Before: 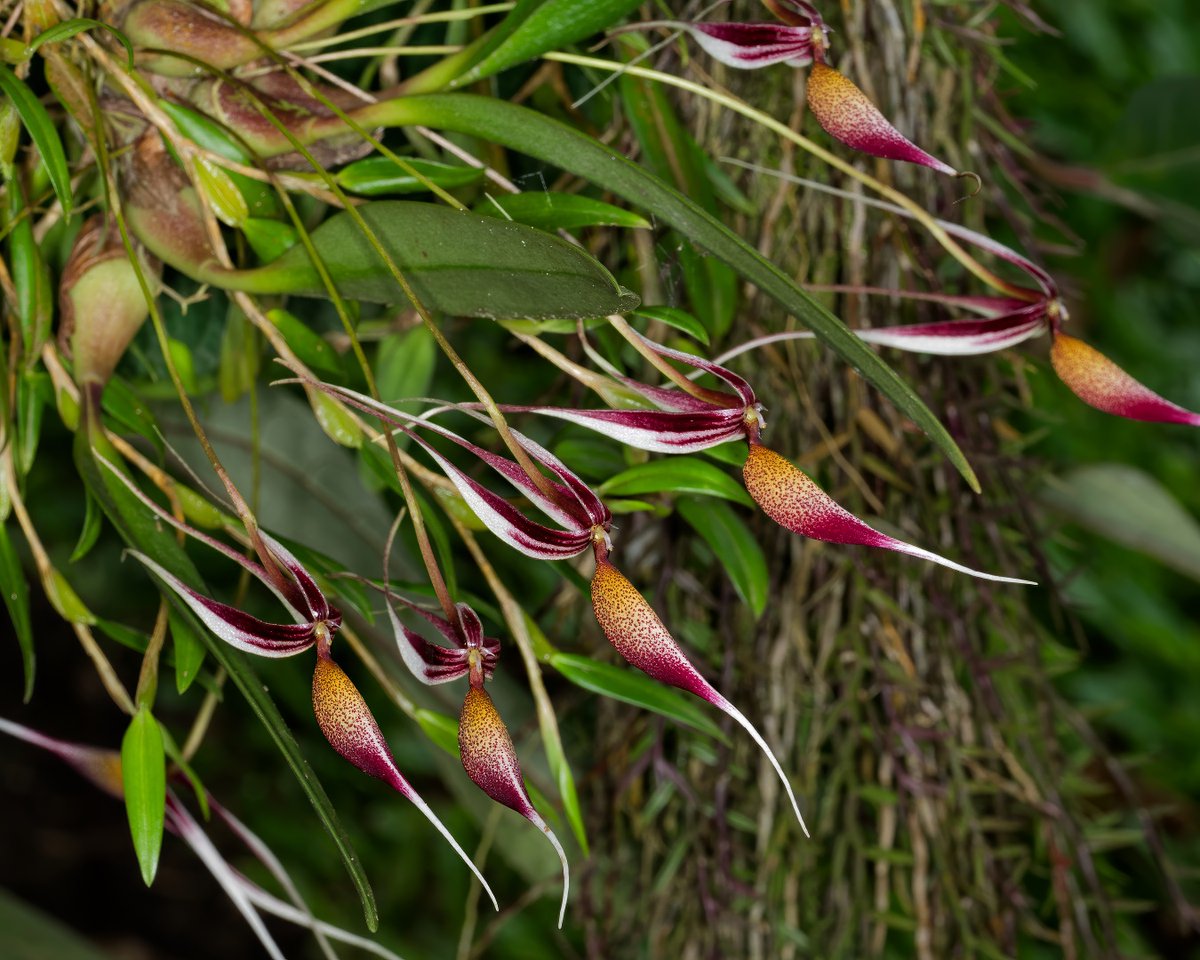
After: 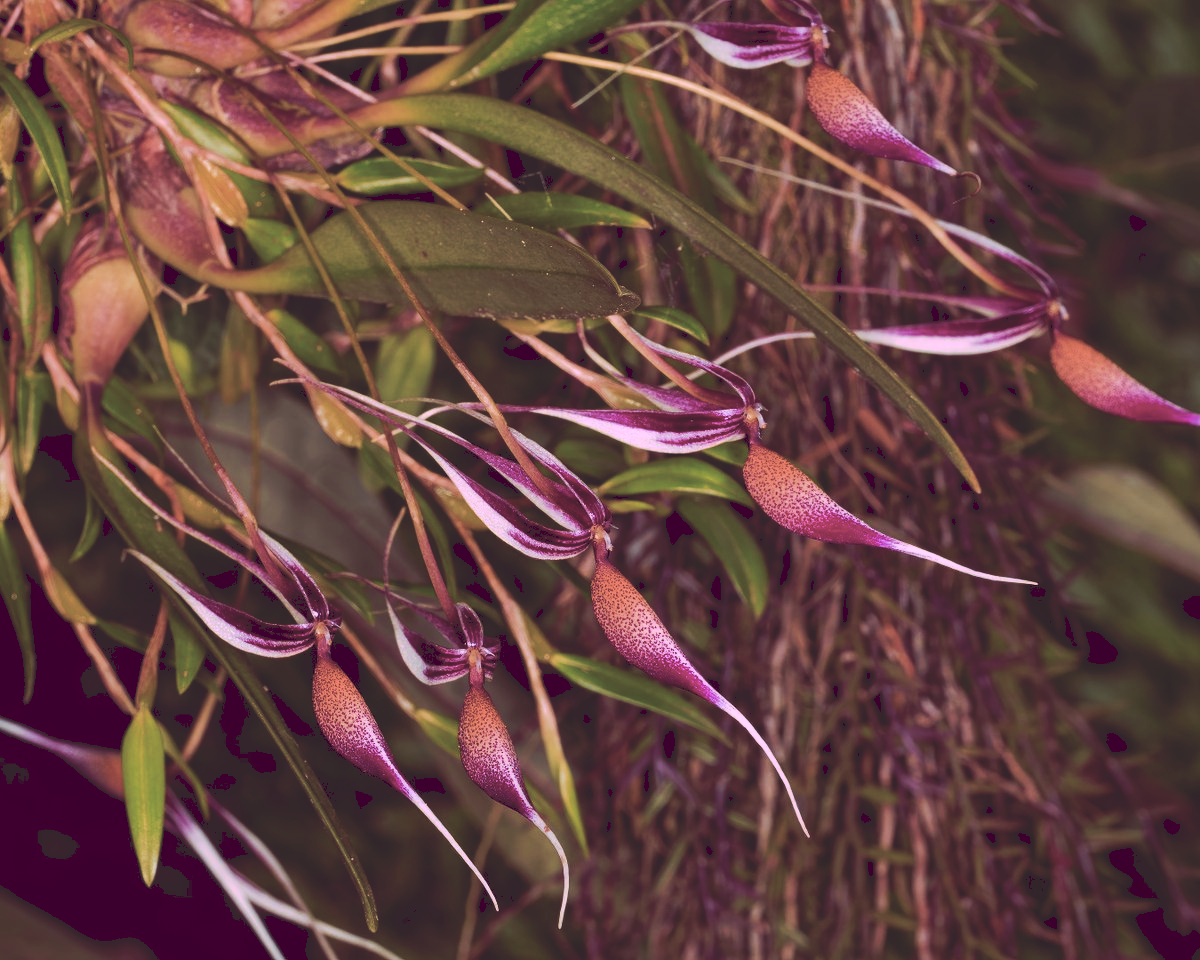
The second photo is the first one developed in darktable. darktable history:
tone curve: curves: ch0 [(0, 0) (0.003, 0.156) (0.011, 0.156) (0.025, 0.157) (0.044, 0.164) (0.069, 0.172) (0.1, 0.181) (0.136, 0.191) (0.177, 0.214) (0.224, 0.245) (0.277, 0.285) (0.335, 0.333) (0.399, 0.387) (0.468, 0.471) (0.543, 0.556) (0.623, 0.648) (0.709, 0.734) (0.801, 0.809) (0.898, 0.891) (1, 1)], preserve colors none
color look up table: target L [78.27, 96.46, 79.47, 81.44, 79.57, 86.32, 80.5, 76.46, 68.8, 54.39, 60.32, 55.99, 31.93, 4.594, 202.08, 70.27, 75, 81.36, 67.96, 67.54, 64.32, 59.91, 55.96, 60.66, 52.02, 45.94, 33.17, 30.15, 76.87, 62.56, 52.28, 79.66, 57.17, 50.13, 45.9, 54.23, 39.5, 30.98, 47.41, 25.35, 10.91, 94.8, 80.16, 79.79, 80.2, 72.42, 65.77, 50.96, 38.51], target a [29.79, 1.078, -58.3, 13.4, -53.04, 9.207, -18.87, 10.26, -17.65, 19.78, -35.75, 9.512, -0.159, 30.99, 0, 40.55, 42.14, 54.05, 47.78, 53.39, 73.97, 32.58, 34.91, 54.11, 49.73, 37.61, 30.39, 41.55, 9.078, 25.38, 43.45, -33.26, 19.19, 57.11, 33.91, -5.192, 23.06, 16.39, 20.47, 36.77, 31.46, 21.41, -53.34, -28.39, -45.26, -8.697, -39.79, -13.44, -17.56], target b [24.52, 68.28, 40.32, 55.01, 50.72, 17.04, 28.85, 37.22, 46.28, 30.78, 28.58, 6.533, 24.13, -4.714, -0.001, 33.8, 2.997, -33.48, 26.6, 3.898, -45.6, 2.827, 24.83, 10.18, -0.849, 12.1, 18.61, -0.979, -40.54, -59.39, -73.25, -36.21, -66.92, -48.94, -59.65, -36.89, -30.99, -7.192, -58.01, -43.56, -26.66, -11.75, 28.7, 10.44, -6.985, -7.935, 16.92, -14.5, 0.9], num patches 49
